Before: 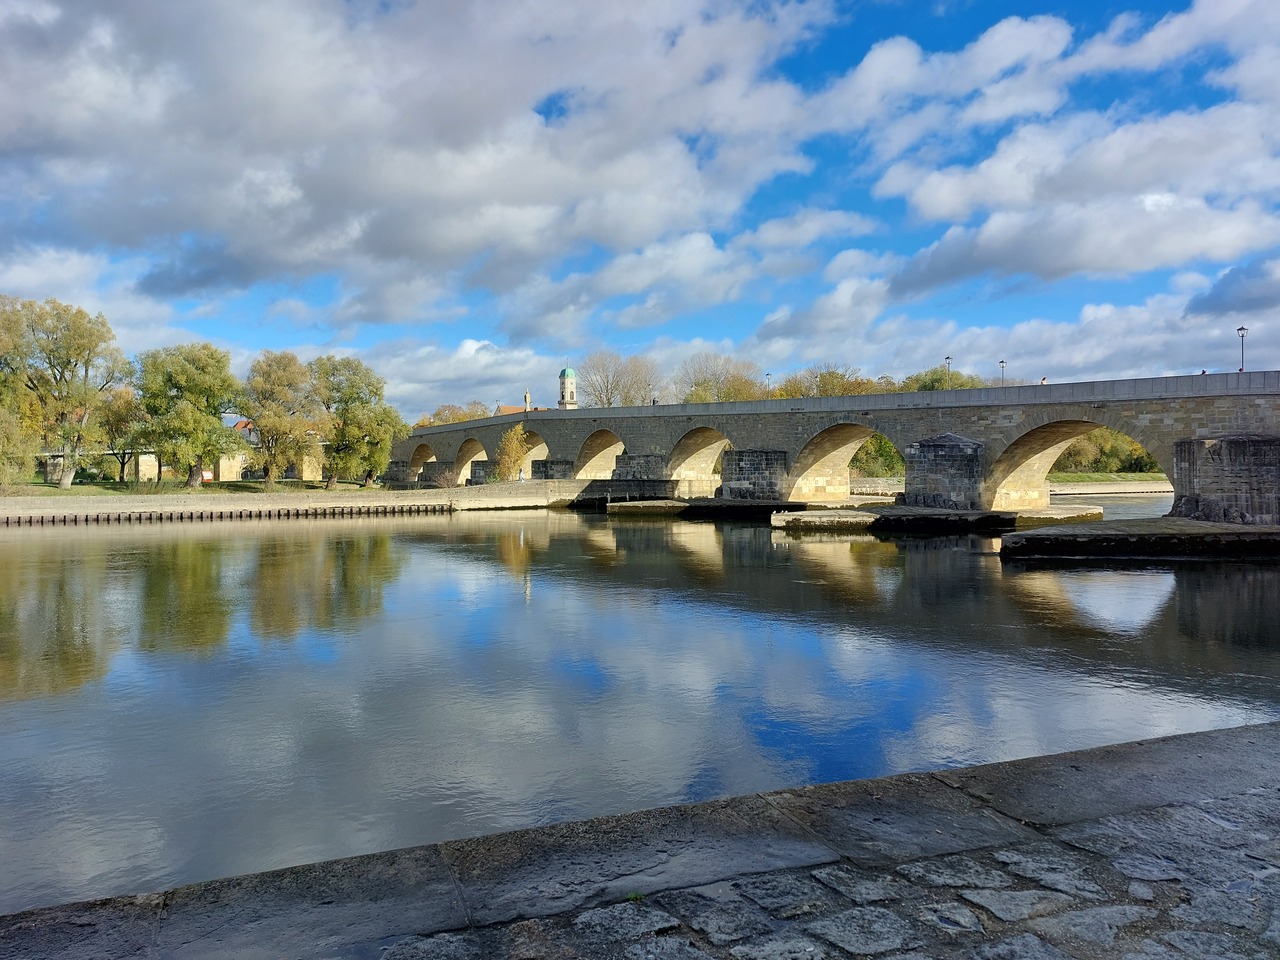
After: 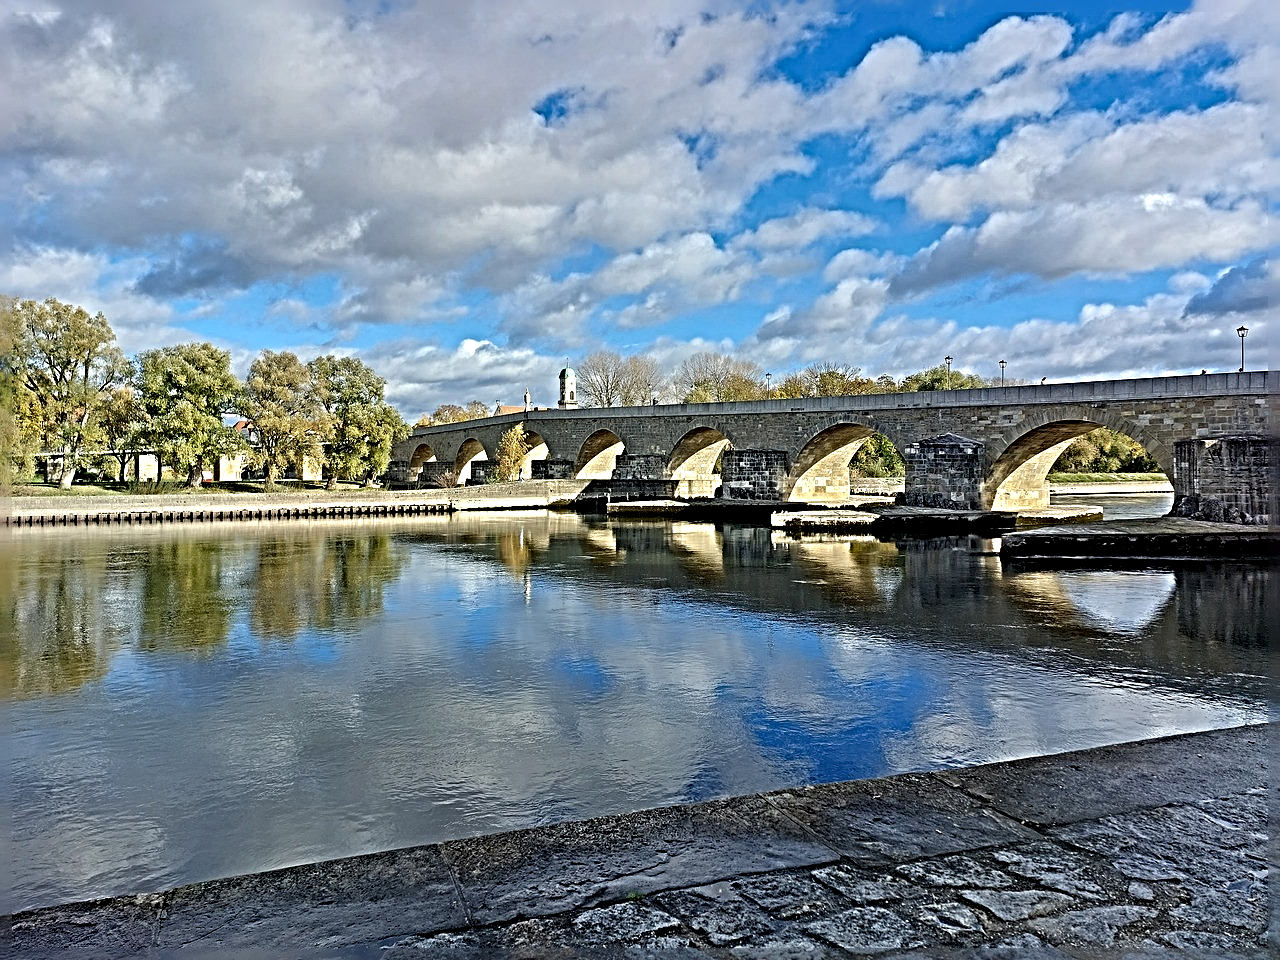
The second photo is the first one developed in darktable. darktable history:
sharpen: radius 6.286, amount 1.801, threshold 0.14
